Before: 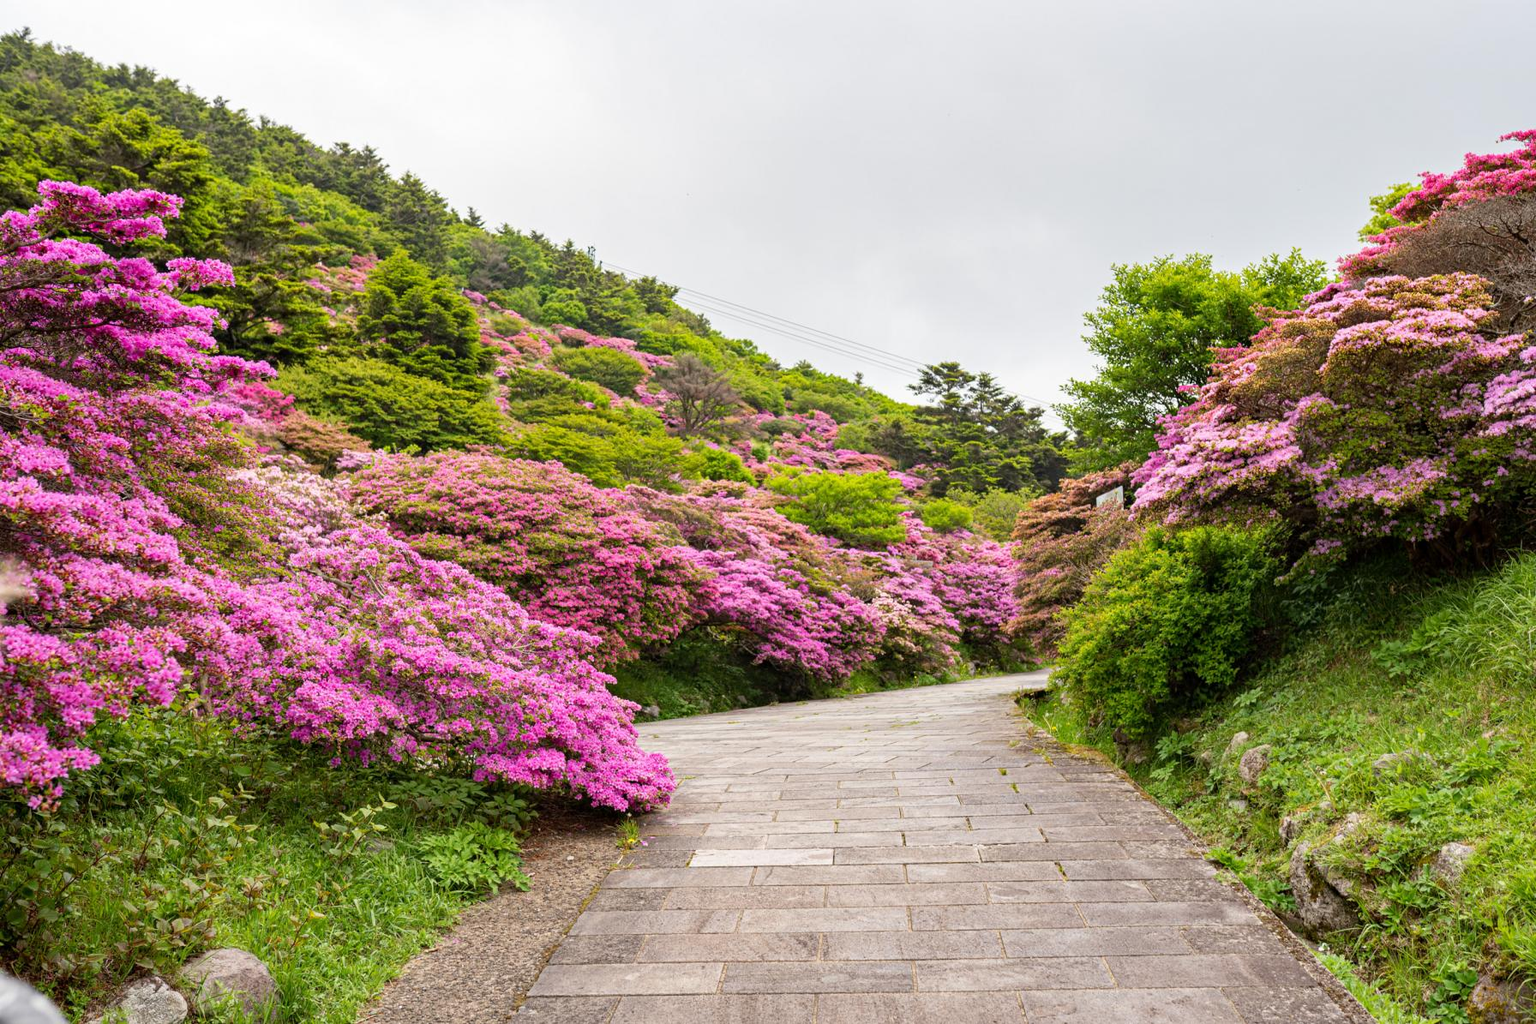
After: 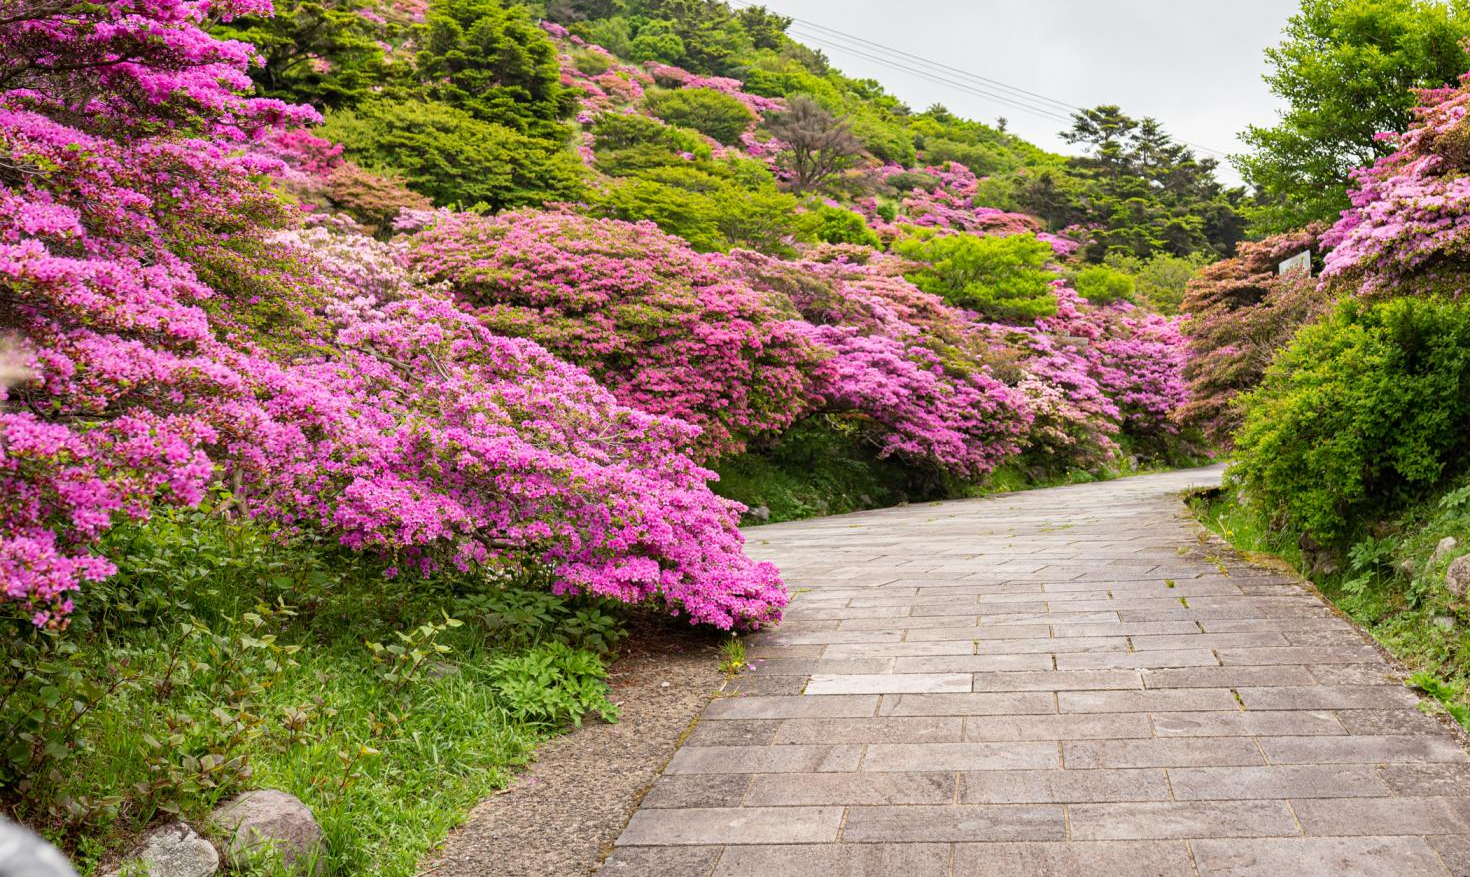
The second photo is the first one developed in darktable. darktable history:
shadows and highlights: radius 331.84, shadows 53.55, highlights -100, compress 94.63%, highlights color adjustment 73.23%, soften with gaussian
crop: top 26.531%, right 17.959%
